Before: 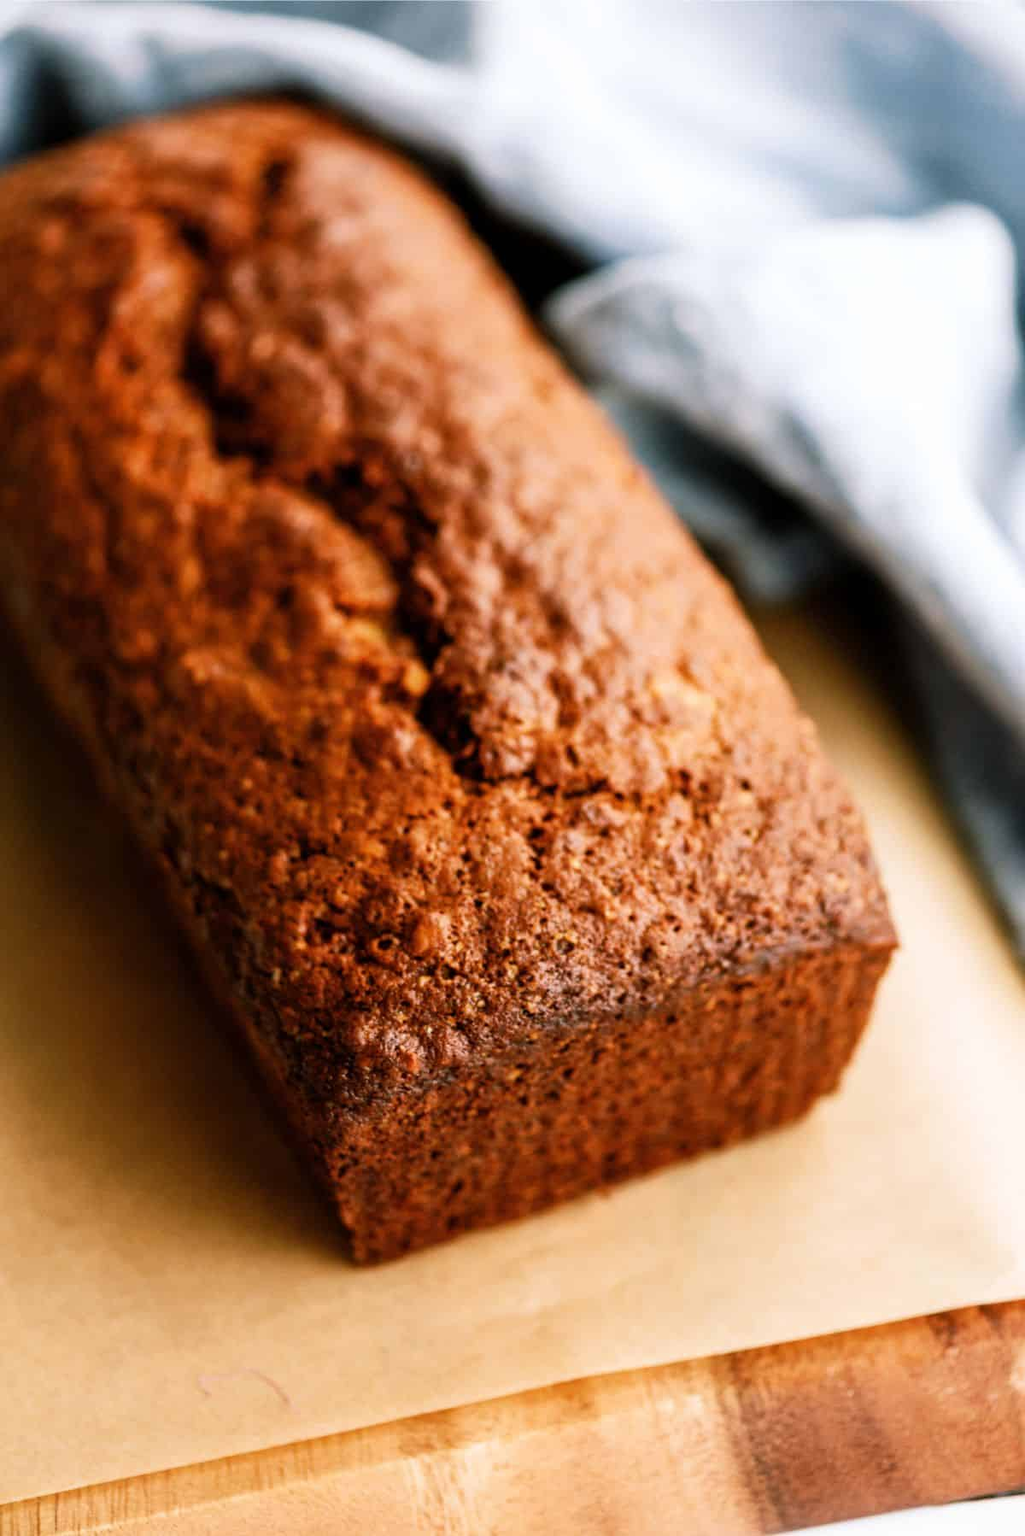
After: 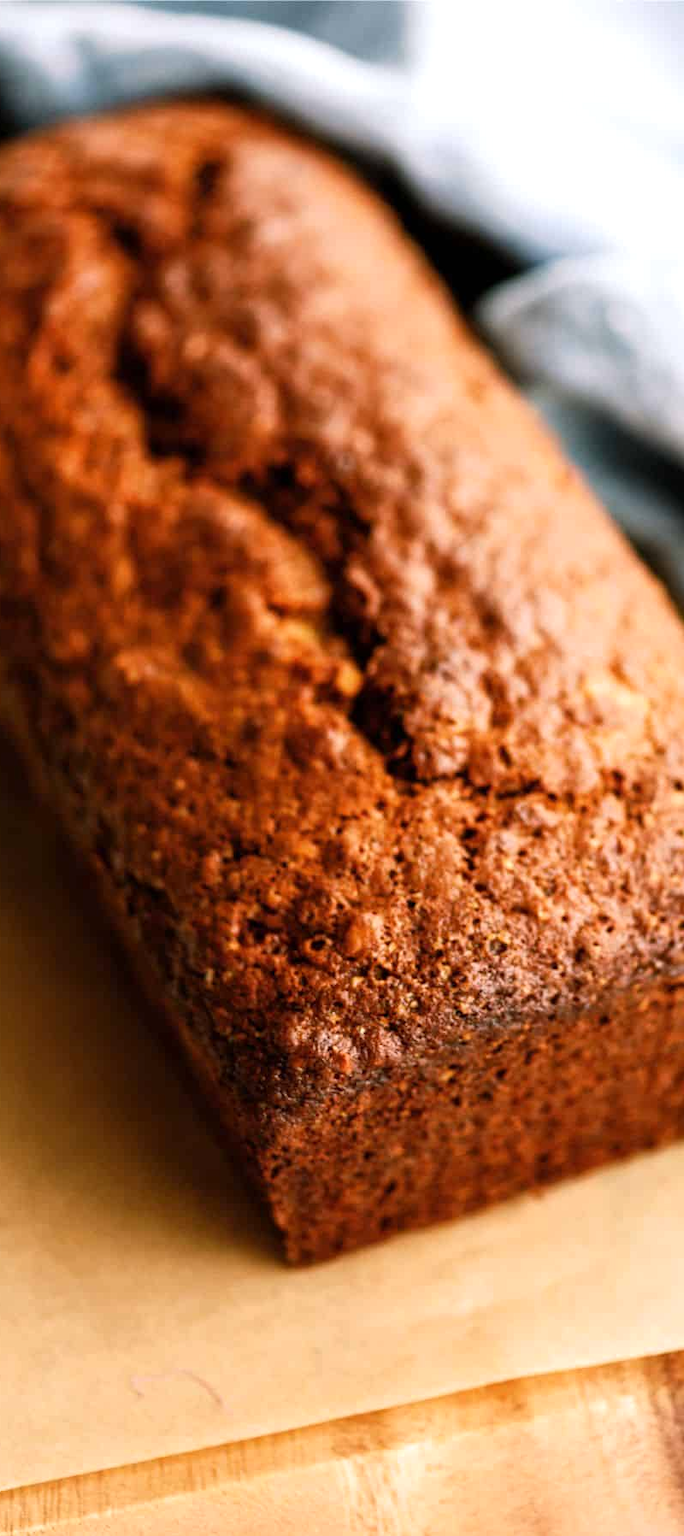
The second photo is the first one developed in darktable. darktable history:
exposure: exposure 0.194 EV, compensate highlight preservation false
crop and rotate: left 6.662%, right 26.511%
